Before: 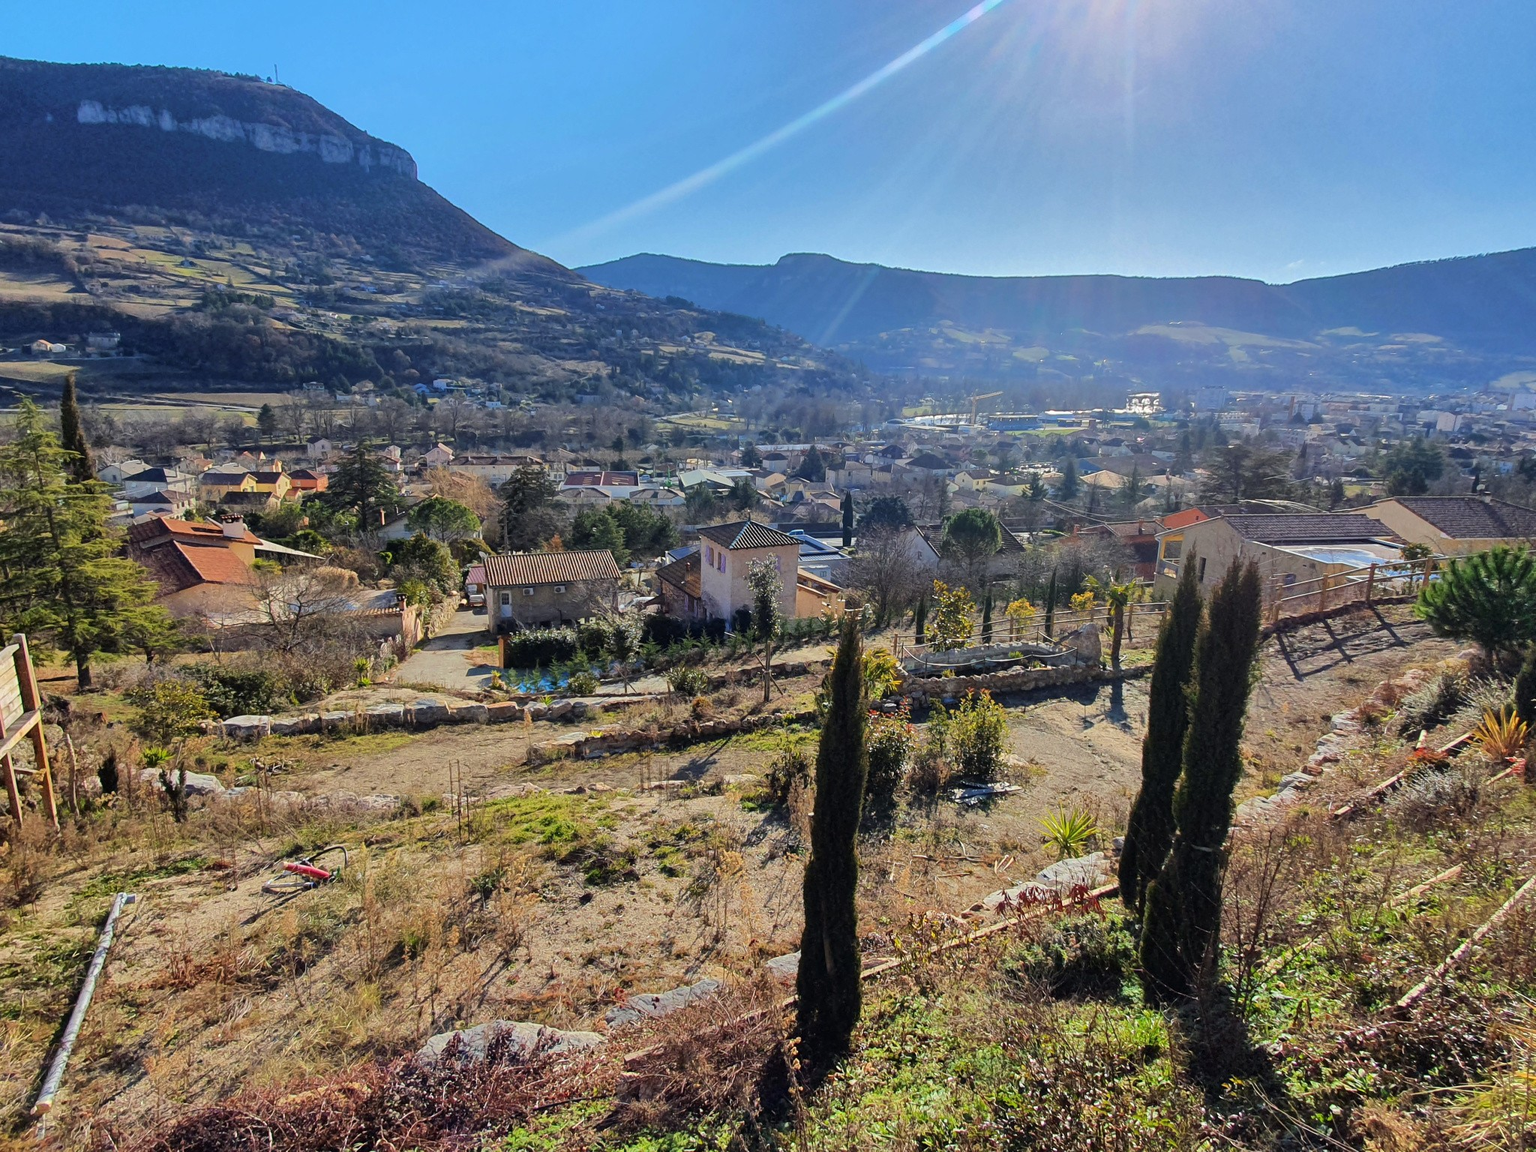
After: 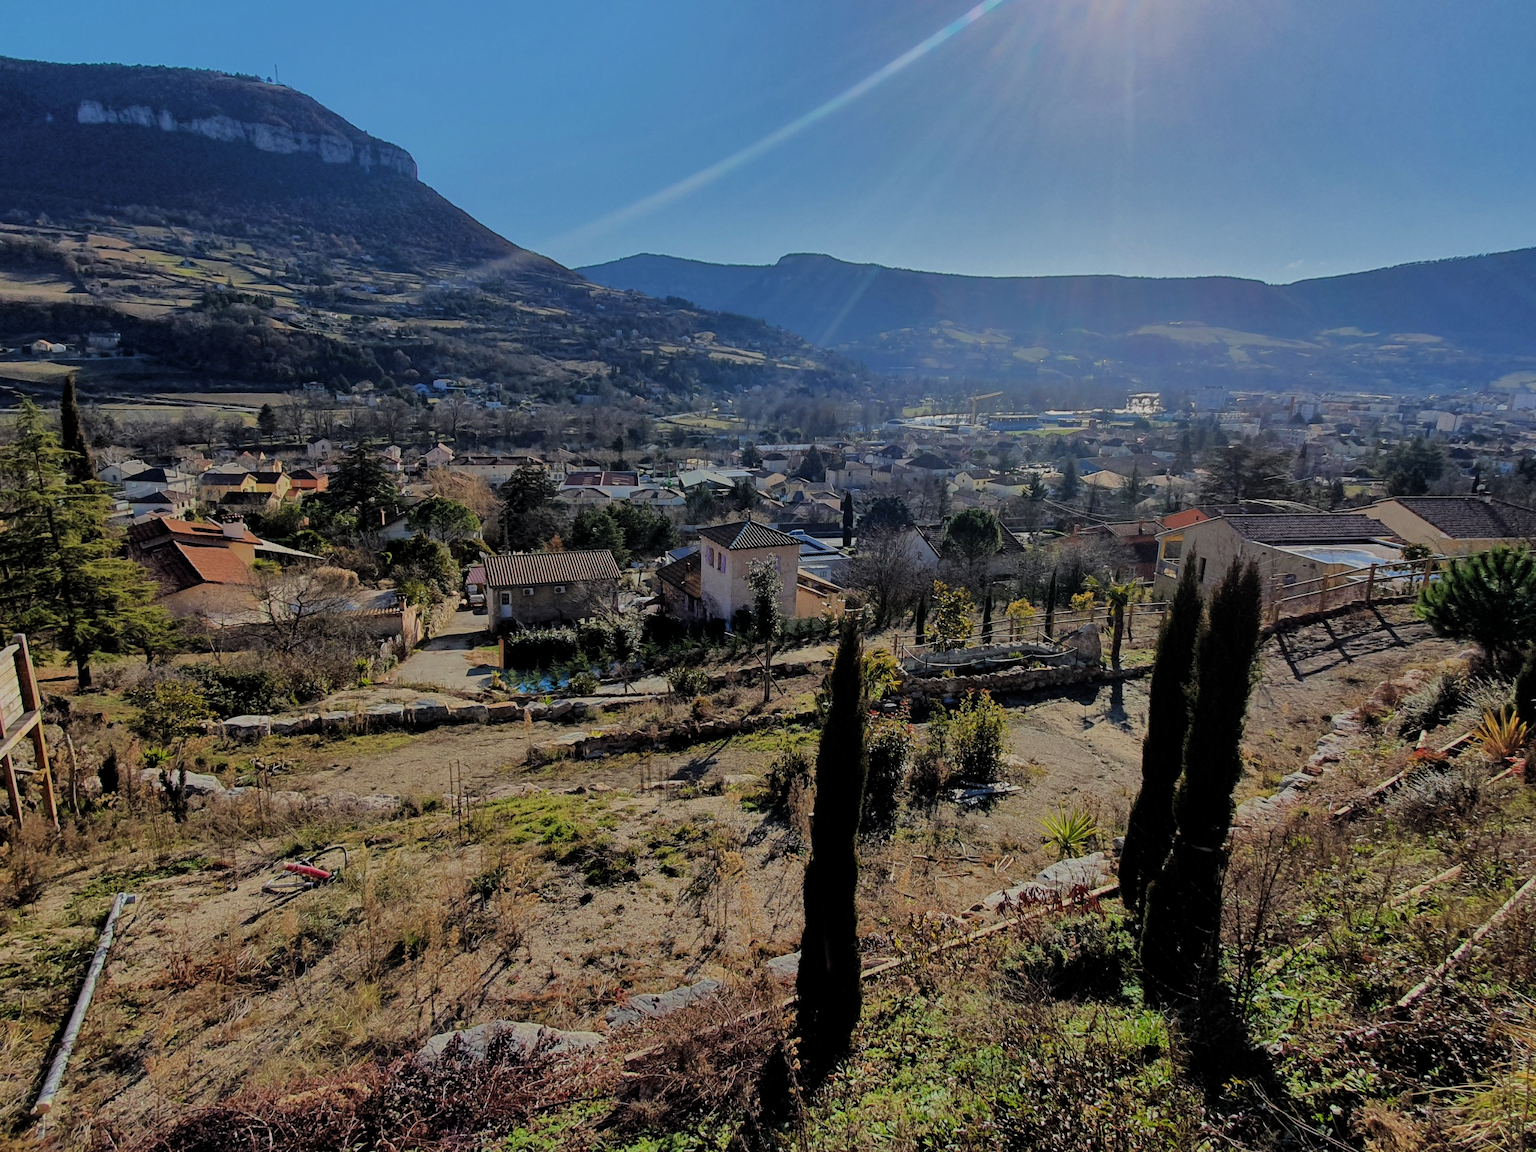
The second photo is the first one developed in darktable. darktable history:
filmic rgb: middle gray luminance 28.94%, black relative exposure -10.35 EV, white relative exposure 5.47 EV, threshold 5.94 EV, target black luminance 0%, hardness 3.92, latitude 1.55%, contrast 1.131, highlights saturation mix 4.21%, shadows ↔ highlights balance 15.89%, add noise in highlights 0, color science v3 (2019), use custom middle-gray values true, contrast in highlights soft, enable highlight reconstruction true
